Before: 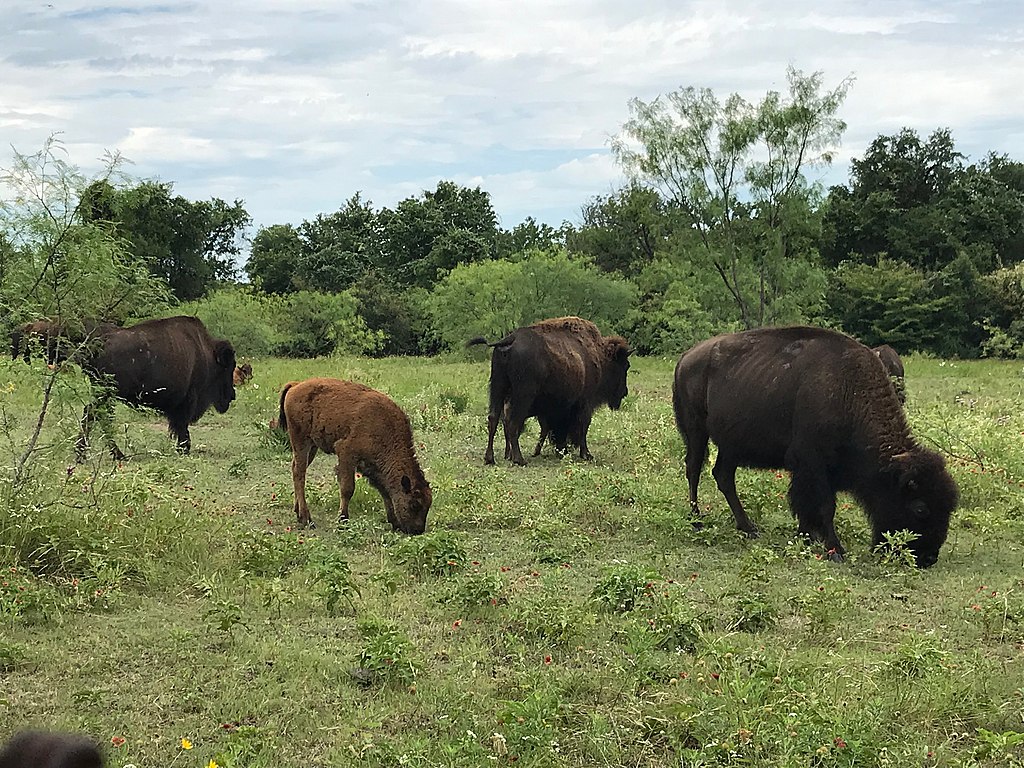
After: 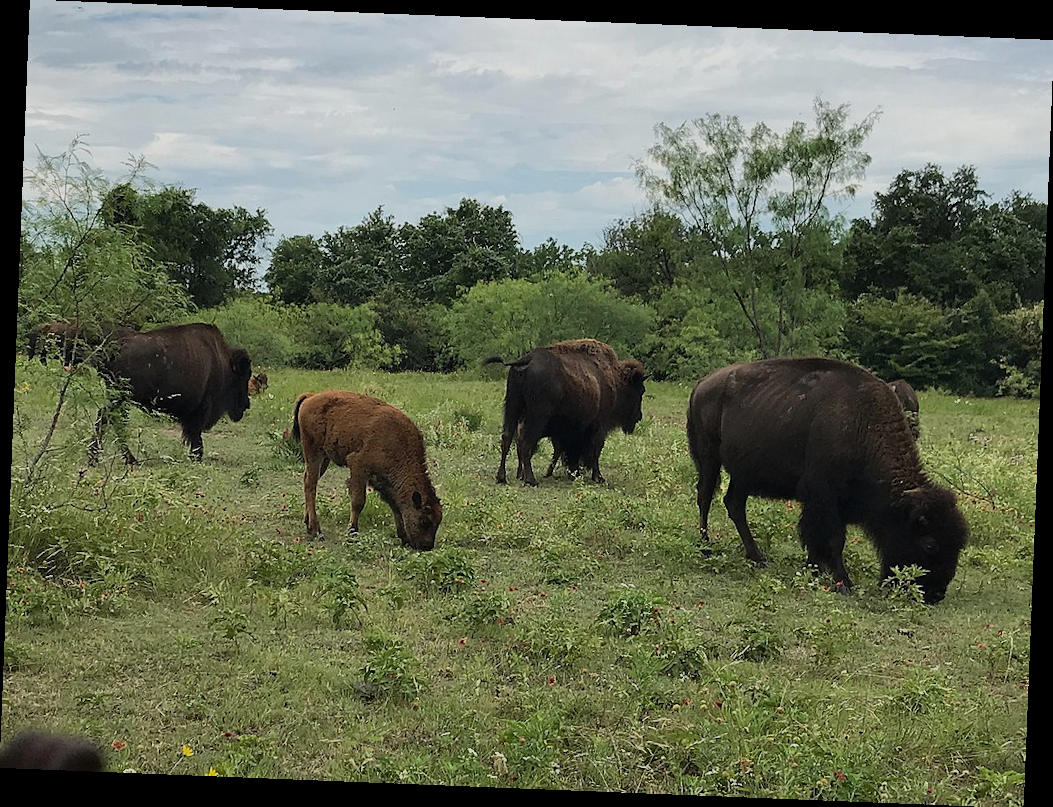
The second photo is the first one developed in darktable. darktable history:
rotate and perspective: rotation 2.27°, automatic cropping off
exposure: exposure -0.492 EV, compensate highlight preservation false
